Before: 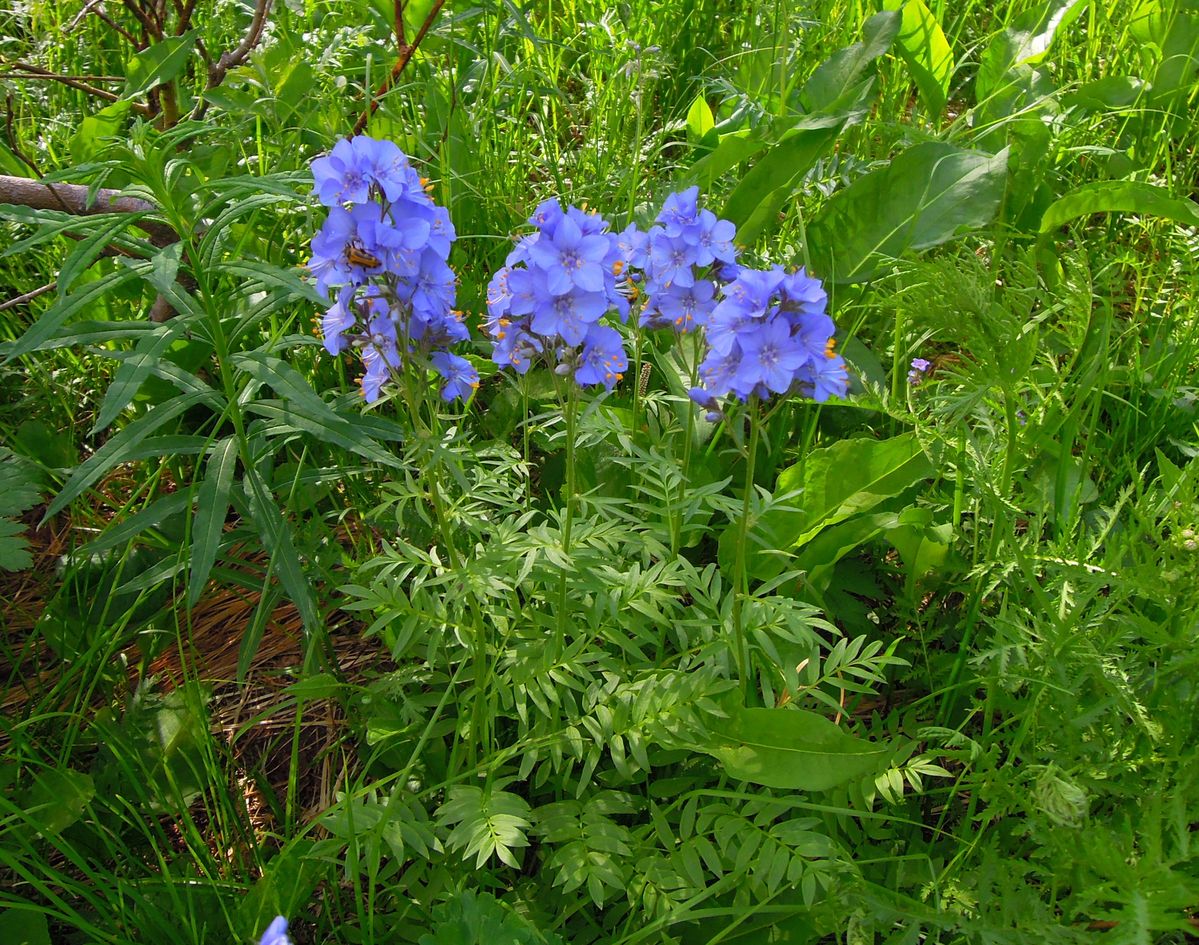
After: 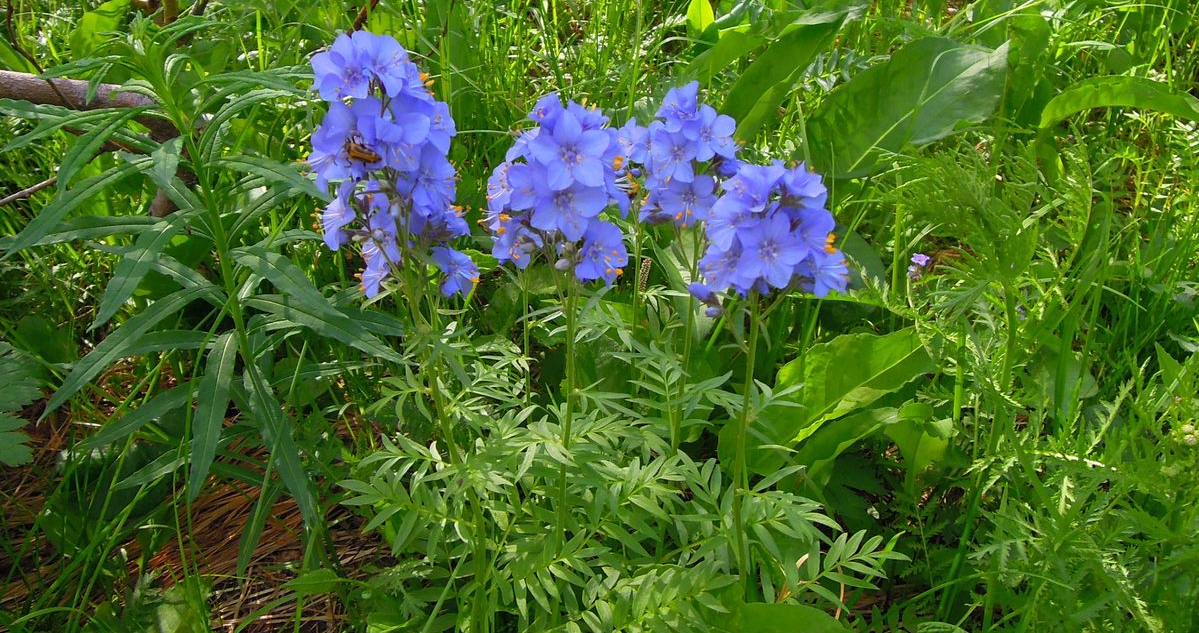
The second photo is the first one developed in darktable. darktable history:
crop: top 11.153%, bottom 21.829%
